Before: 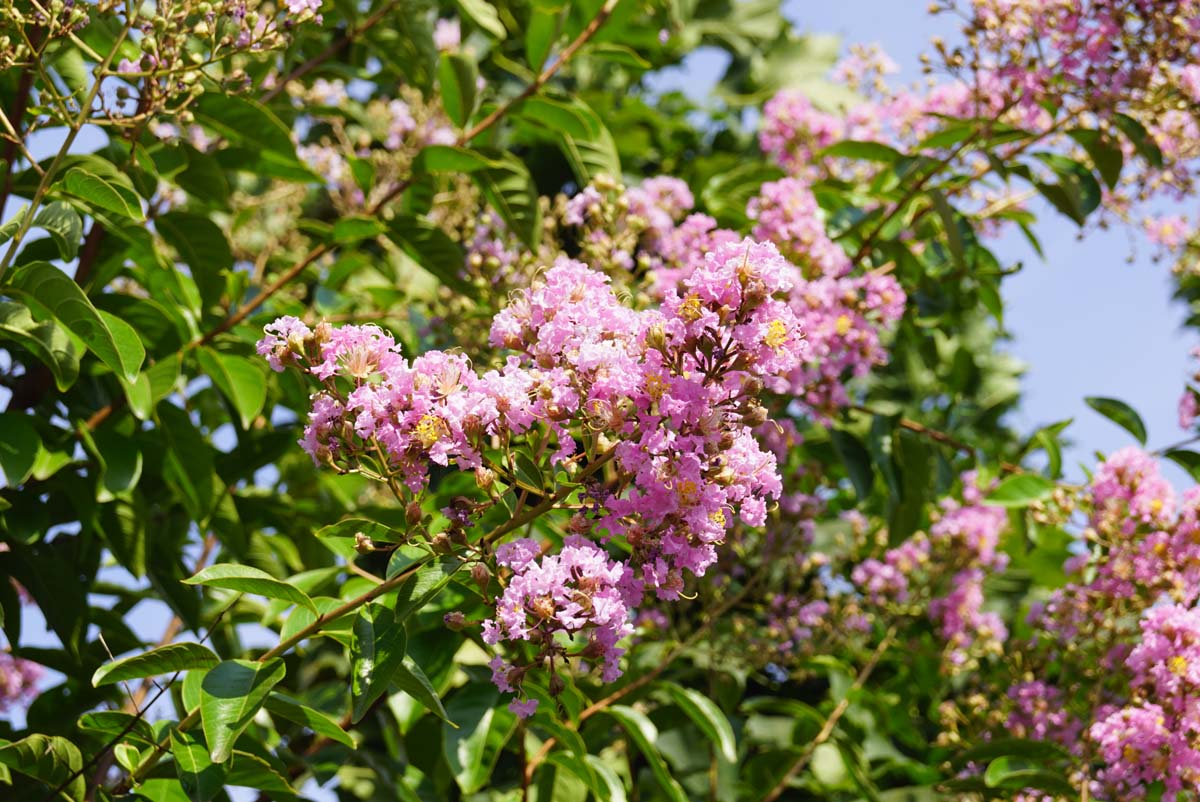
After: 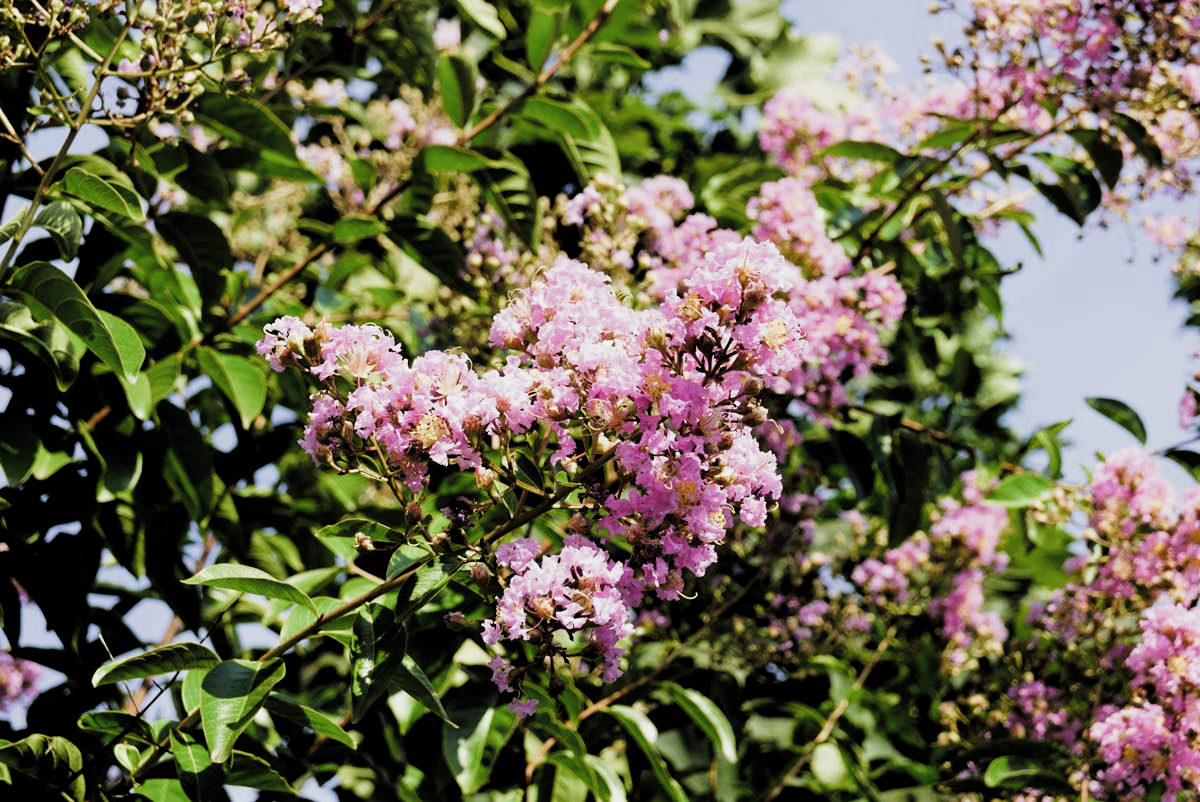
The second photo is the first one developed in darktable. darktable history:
filmic rgb: black relative exposure -4.02 EV, white relative exposure 3 EV, hardness 2.99, contrast 1.492, add noise in highlights 0.001, color science v3 (2019), use custom middle-gray values true, contrast in highlights soft
